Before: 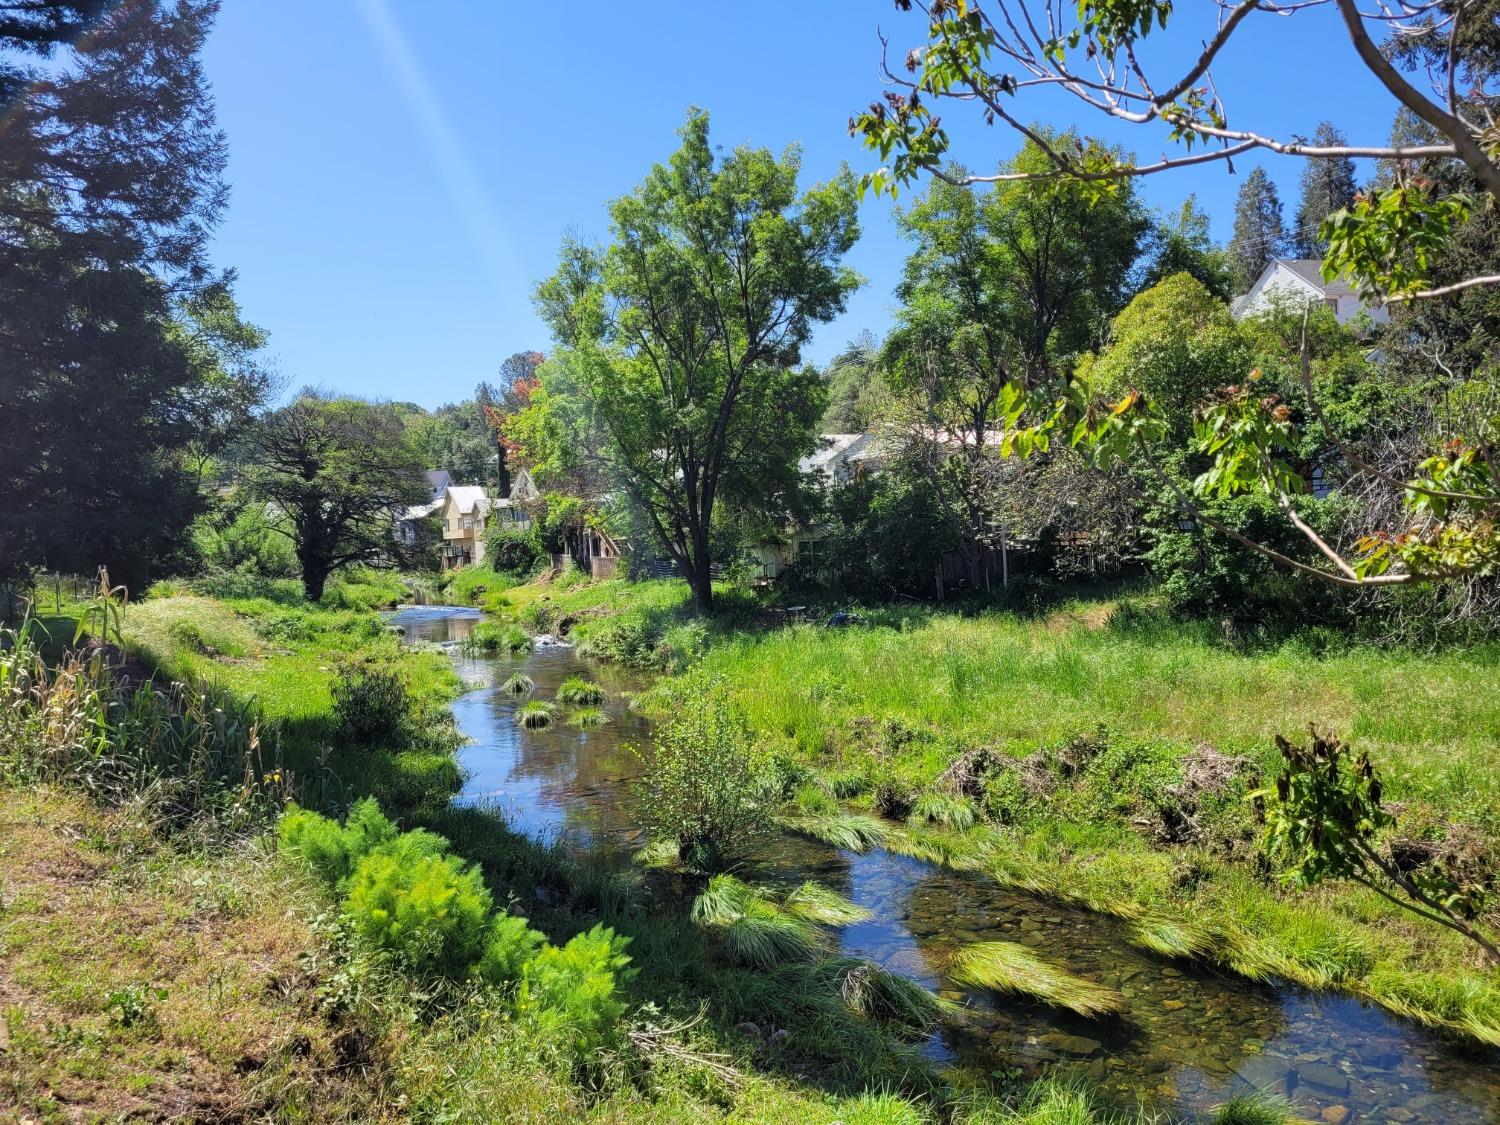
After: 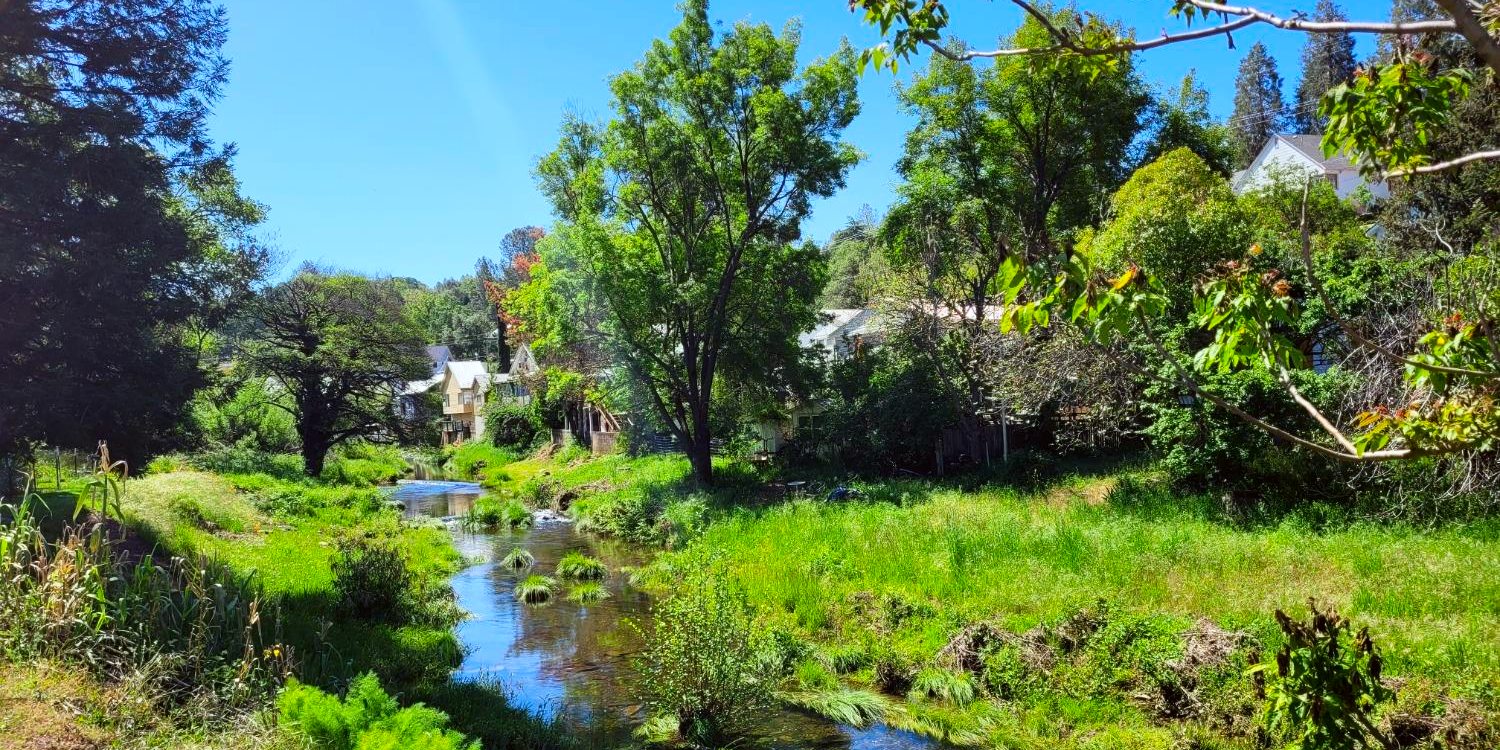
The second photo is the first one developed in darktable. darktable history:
color correction: highlights a* -2.87, highlights b* -2.52, shadows a* 2.56, shadows b* 2.87
crop: top 11.169%, bottom 21.915%
contrast brightness saturation: contrast 0.159, saturation 0.319
